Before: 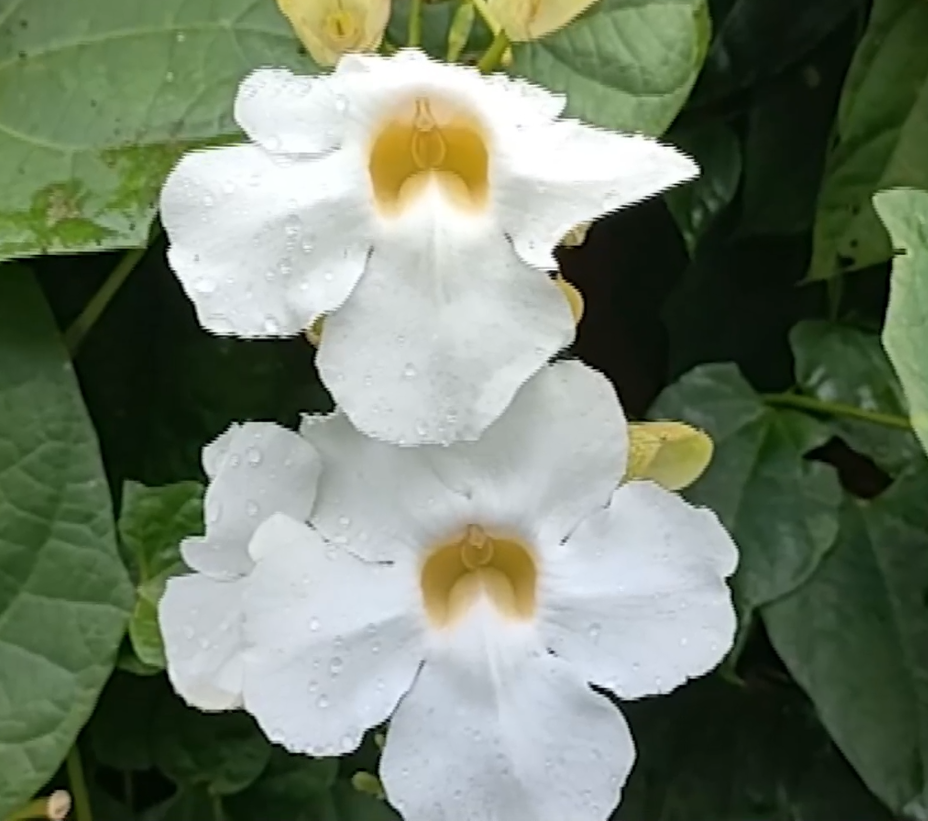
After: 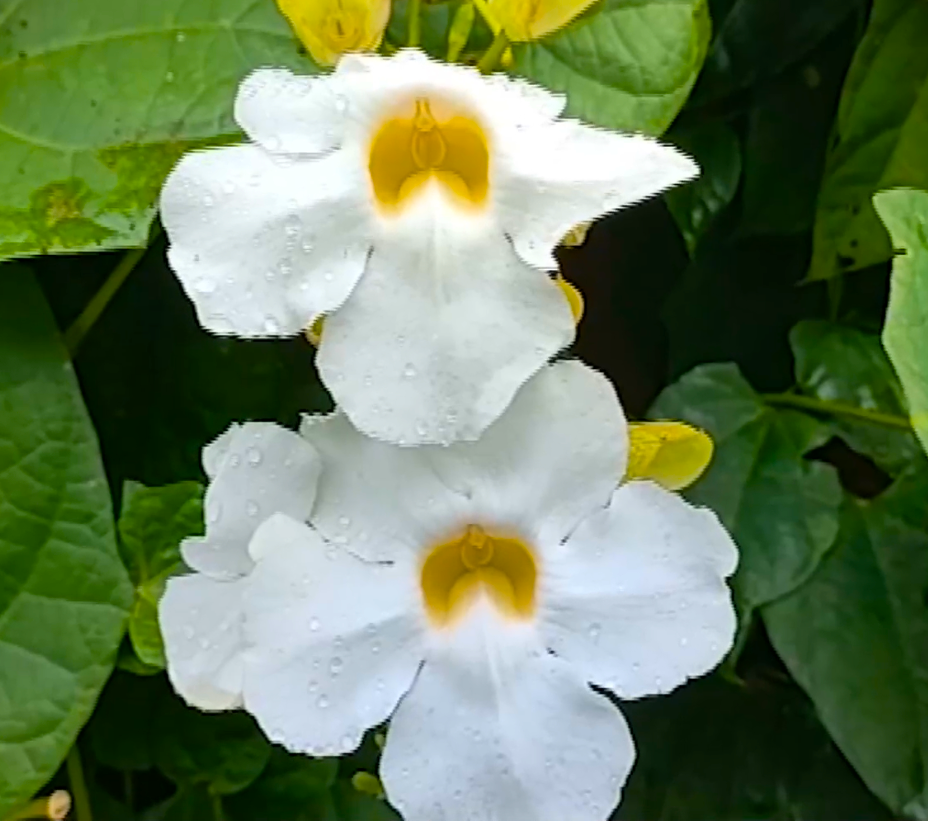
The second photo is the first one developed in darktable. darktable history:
color balance rgb: linear chroma grading › global chroma 40.353%, perceptual saturation grading › global saturation 25.13%
